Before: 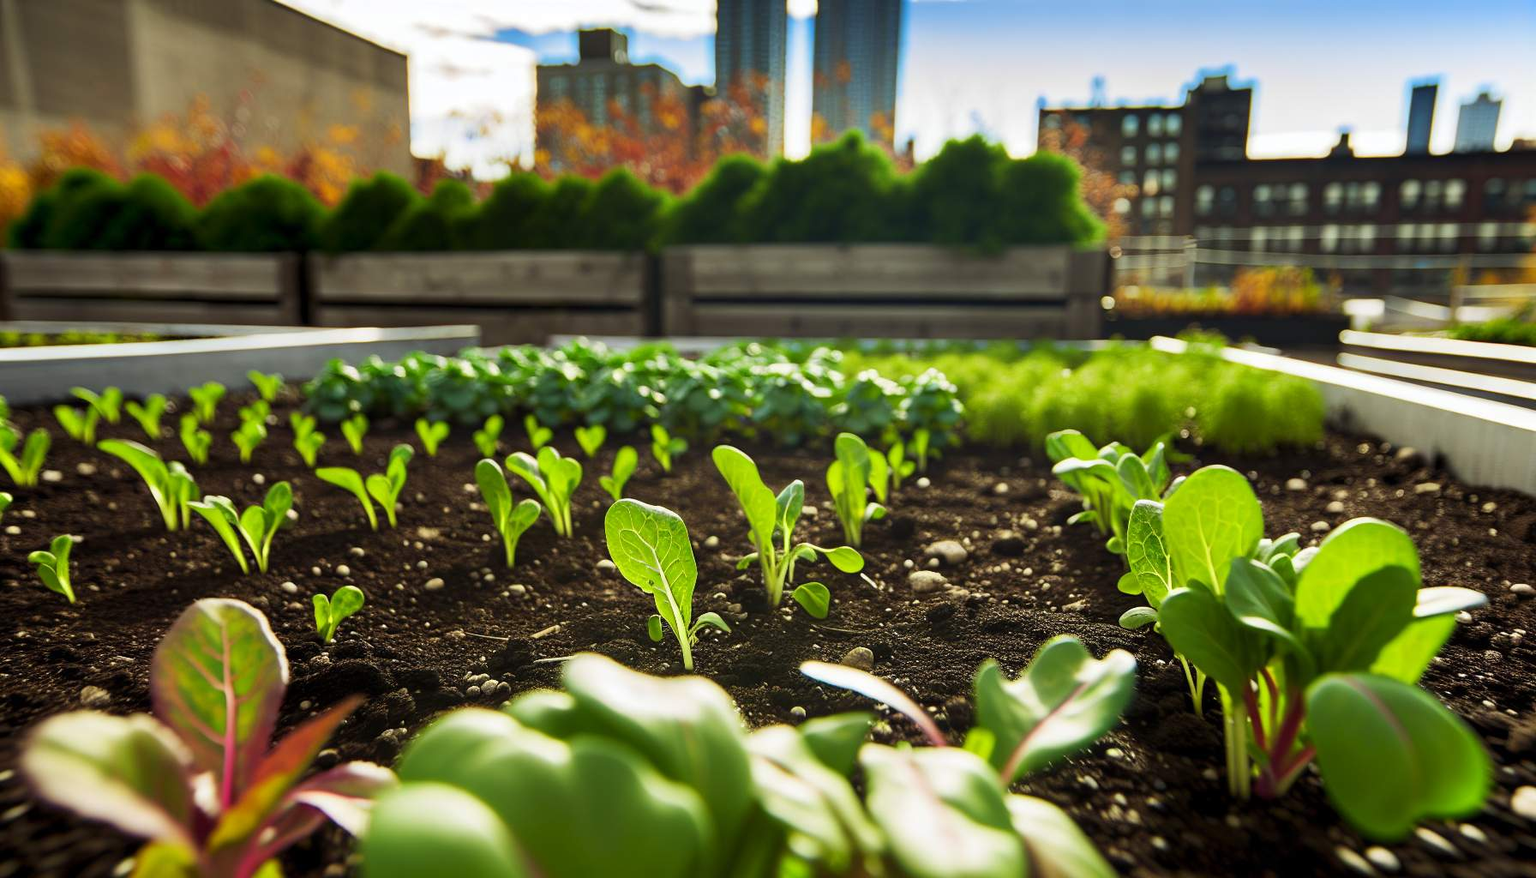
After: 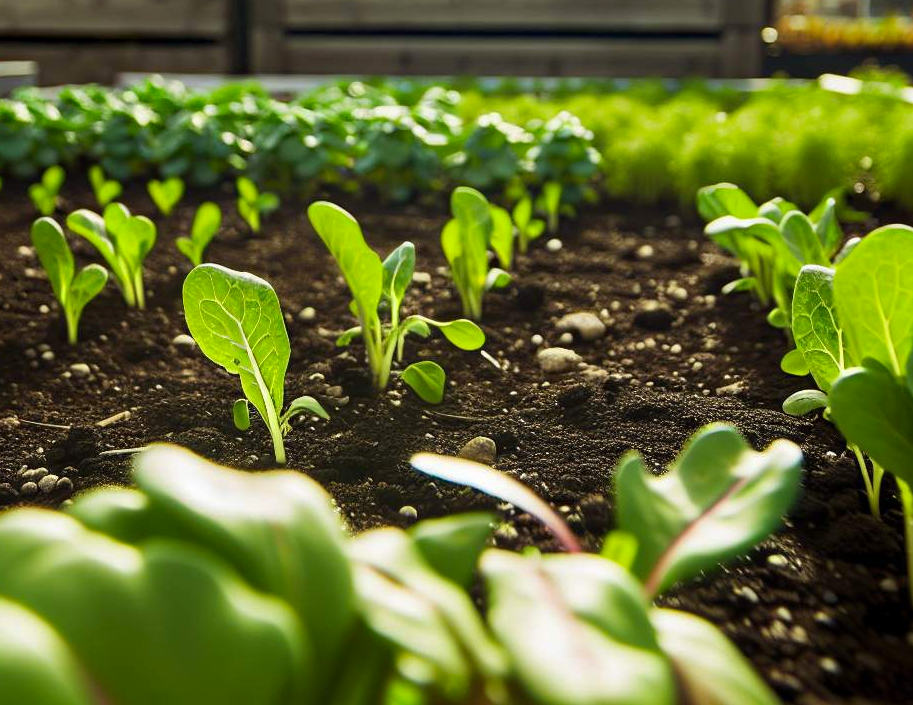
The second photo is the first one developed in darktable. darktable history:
crop and rotate: left 29.237%, top 31.152%, right 19.807%
haze removal: compatibility mode true, adaptive false
